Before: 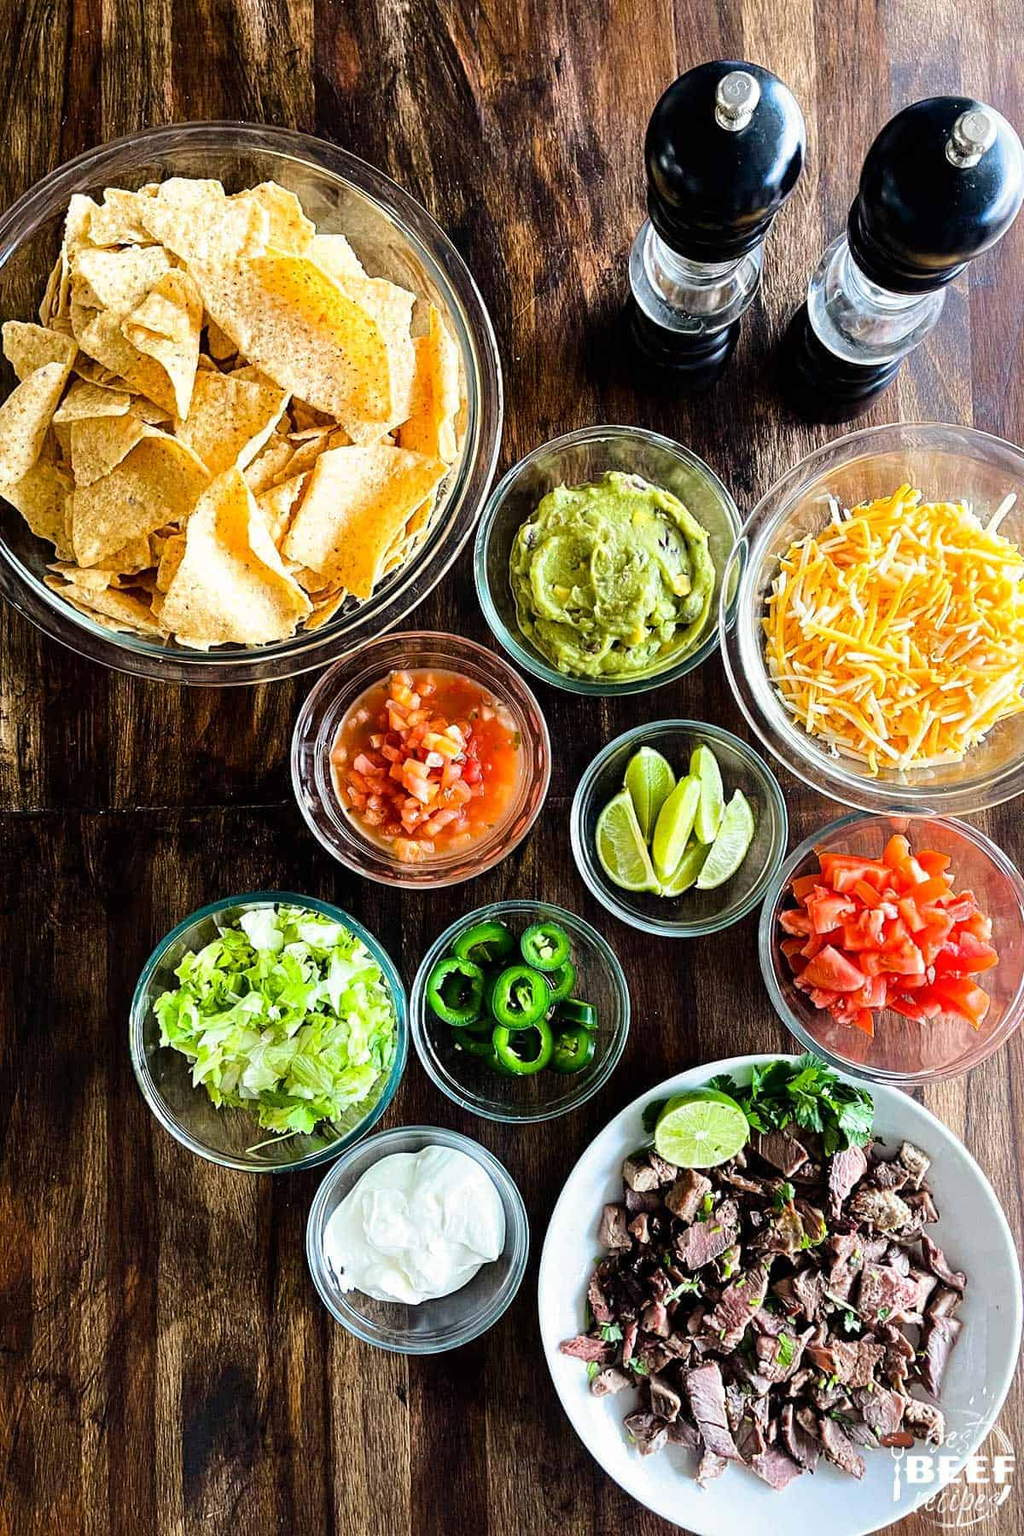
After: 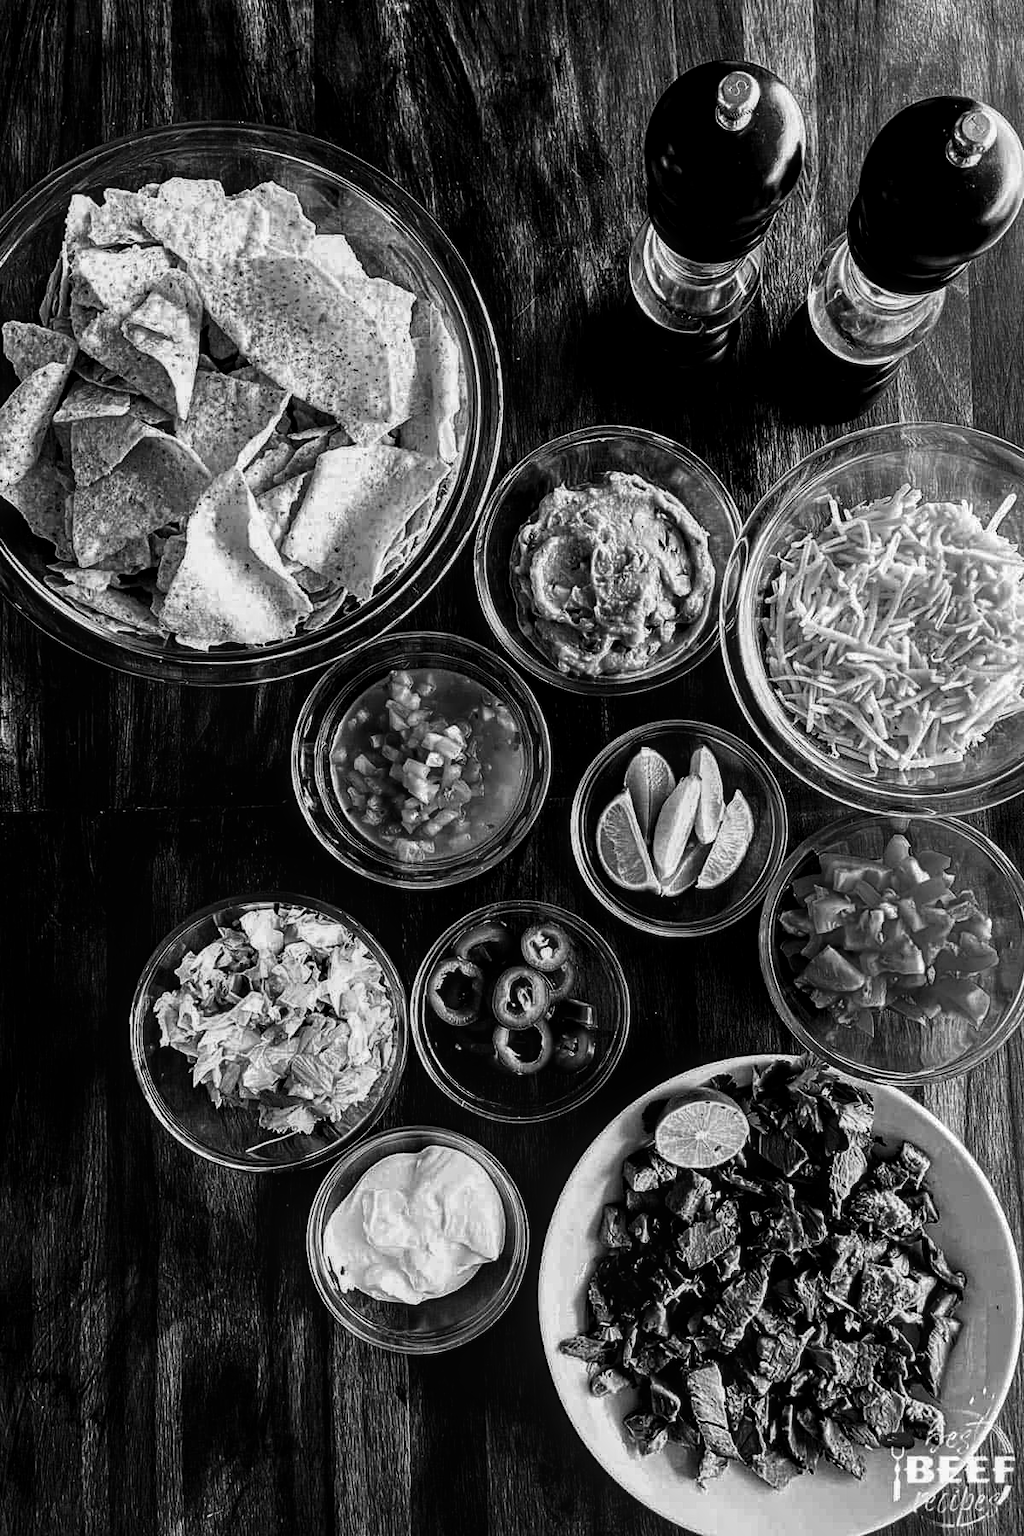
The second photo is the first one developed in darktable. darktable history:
contrast brightness saturation: contrast -0.03, brightness -0.59, saturation -1
local contrast: on, module defaults
